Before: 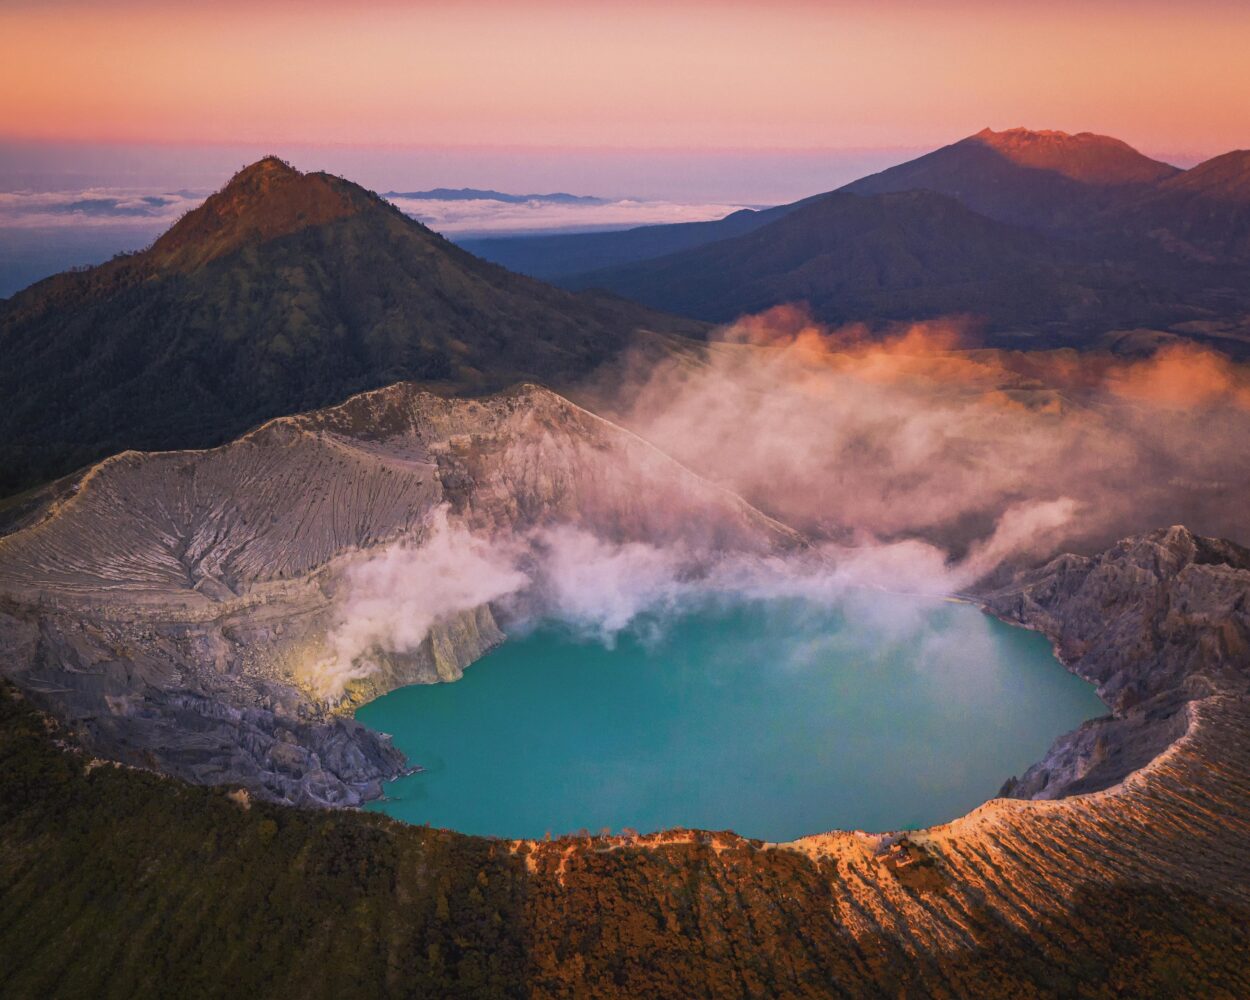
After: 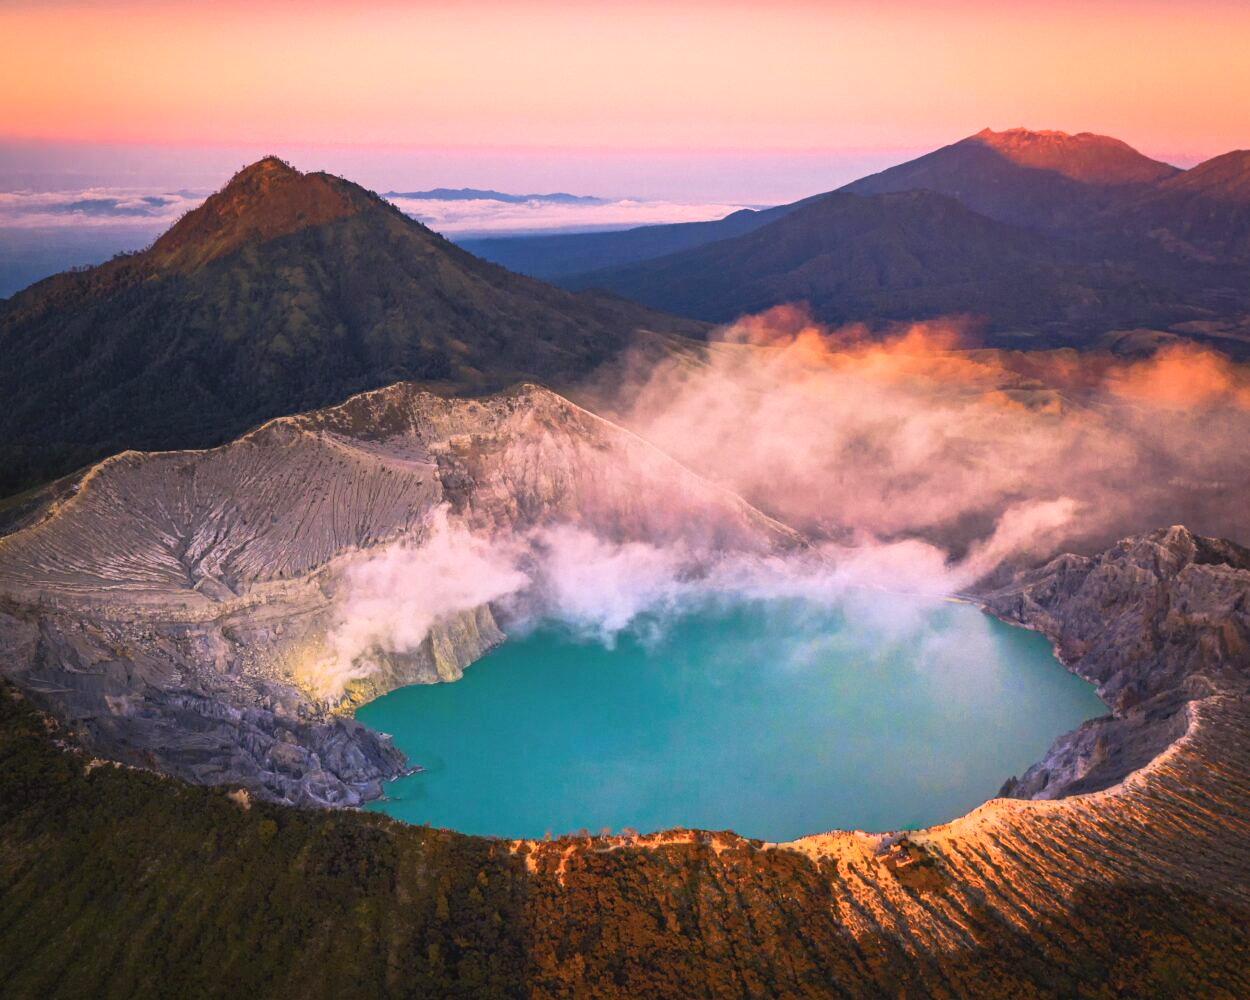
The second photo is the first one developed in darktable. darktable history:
contrast brightness saturation: contrast 0.2, brightness 0.16, saturation 0.22
levels: levels [0.016, 0.492, 0.969]
